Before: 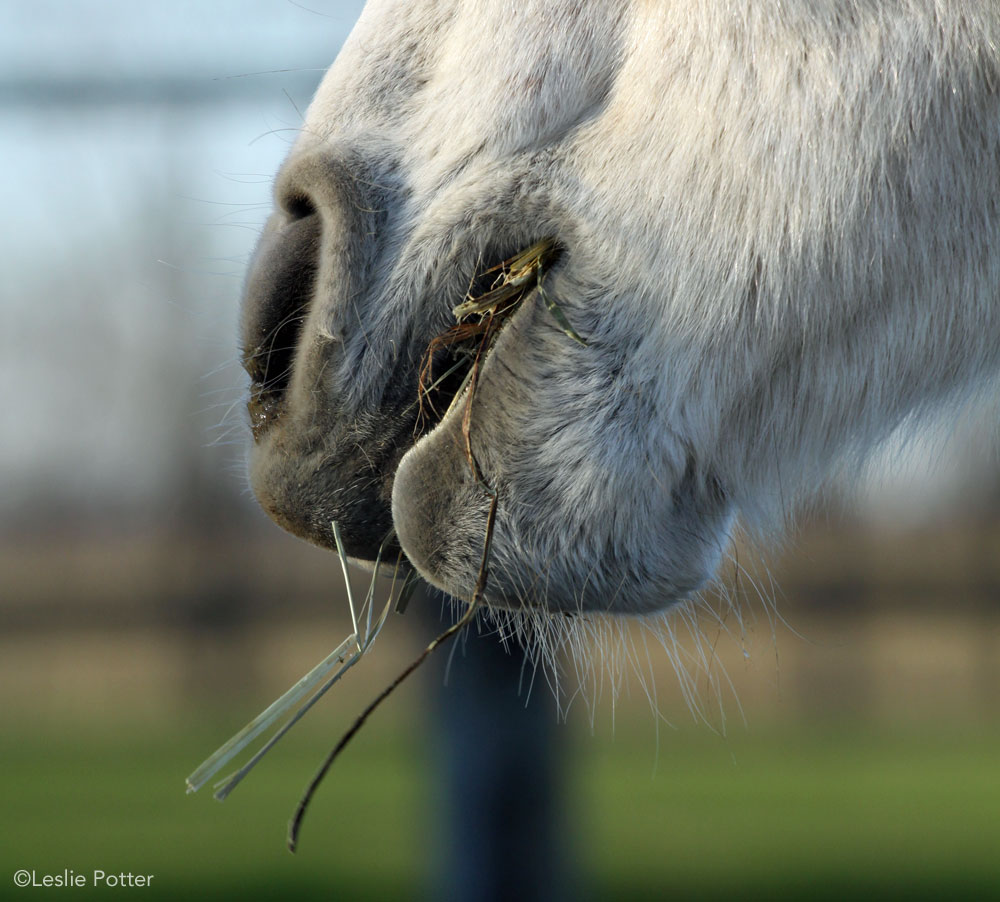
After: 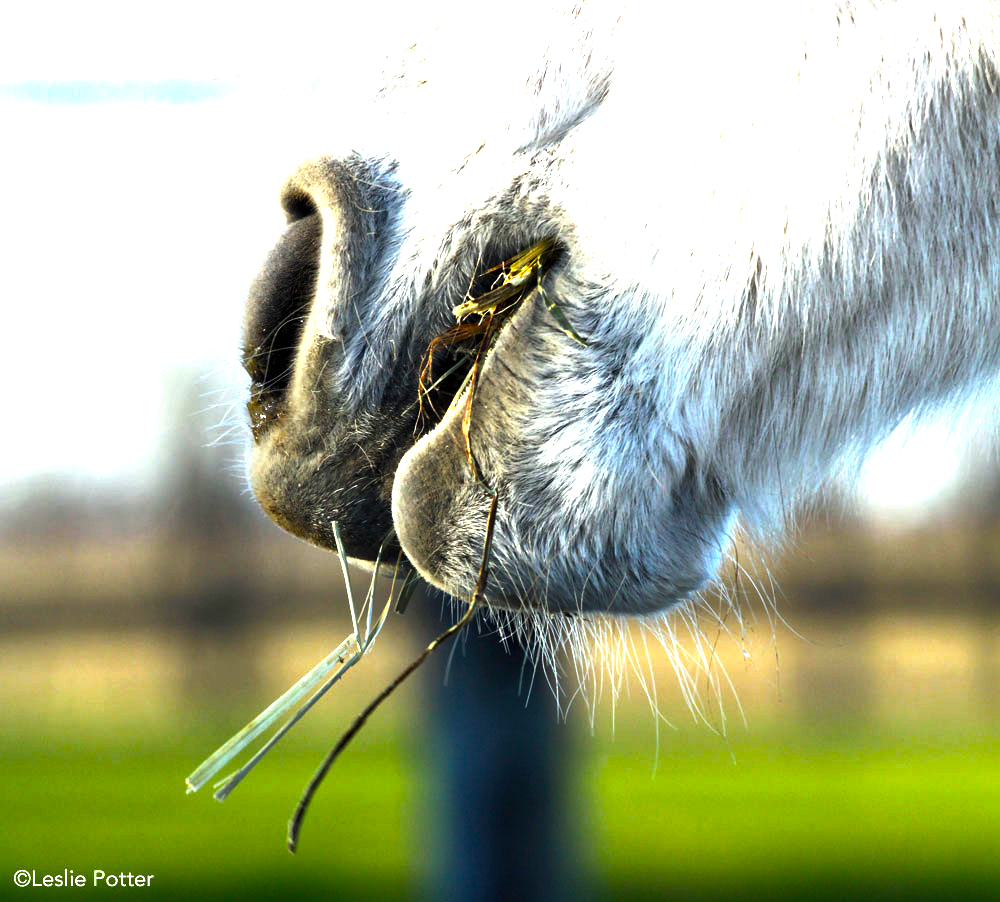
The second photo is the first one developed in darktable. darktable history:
color balance rgb: perceptual saturation grading › global saturation 40.122%, perceptual brilliance grading › global brilliance 30.789%, perceptual brilliance grading › highlights 49.904%, perceptual brilliance grading › mid-tones 50.48%, perceptual brilliance grading › shadows -21.956%, global vibrance 20%
